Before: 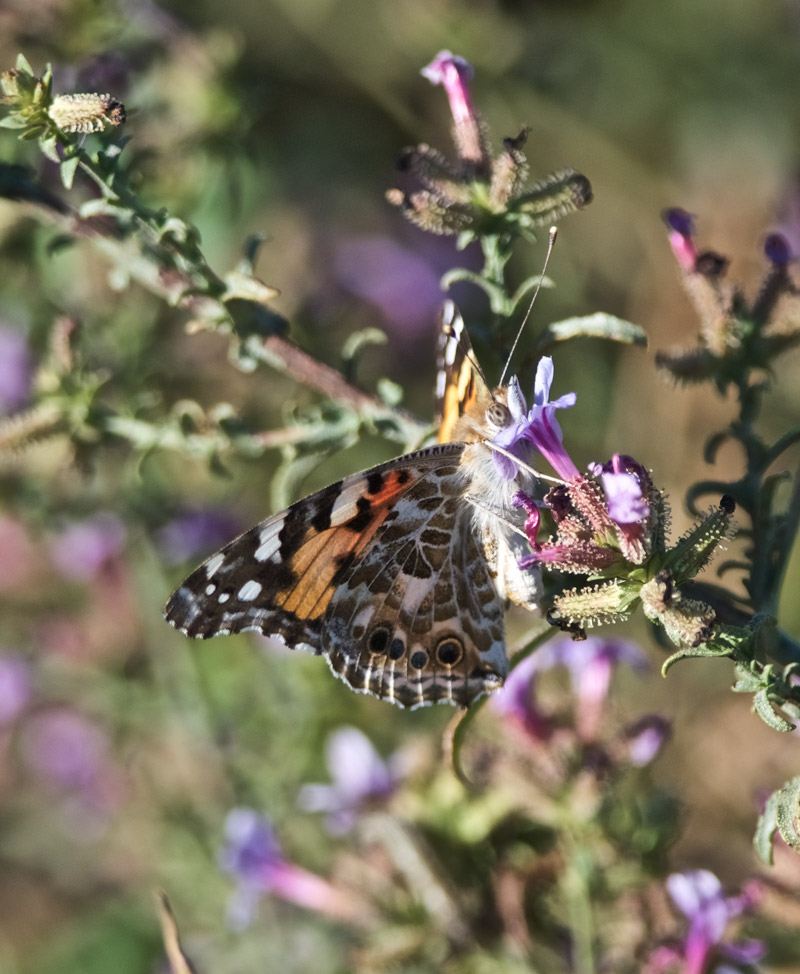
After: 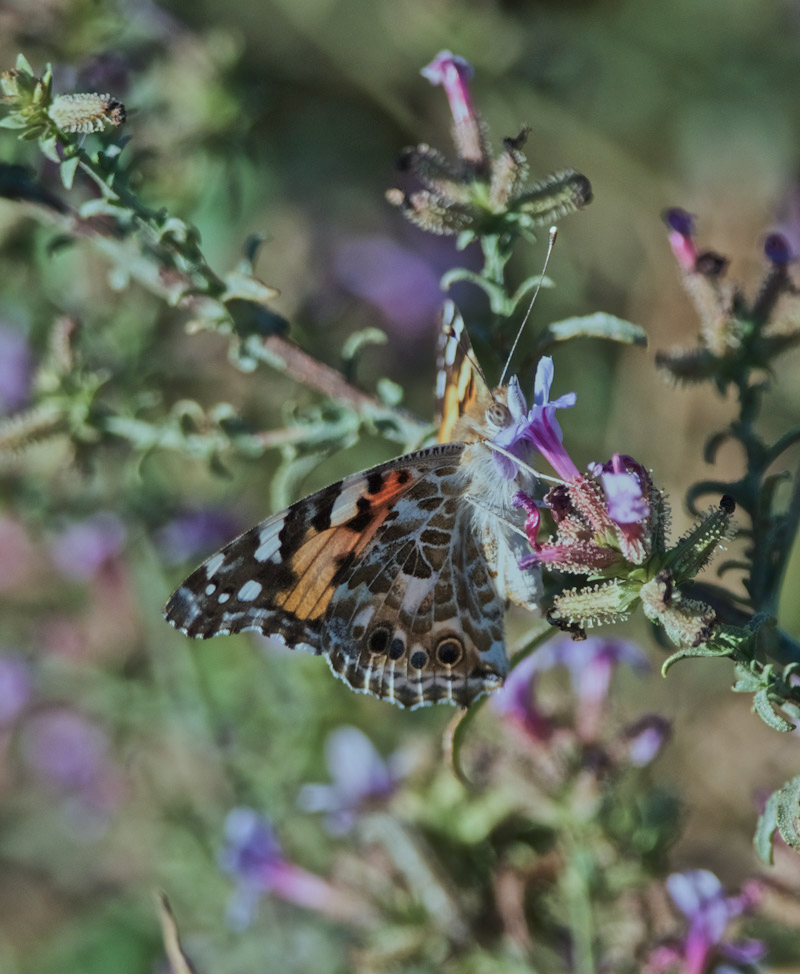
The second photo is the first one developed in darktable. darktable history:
color correction: highlights a* -10.04, highlights b* -10.37
tone equalizer: -8 EV -0.002 EV, -7 EV 0.005 EV, -6 EV -0.008 EV, -5 EV 0.007 EV, -4 EV -0.042 EV, -3 EV -0.233 EV, -2 EV -0.662 EV, -1 EV -0.983 EV, +0 EV -0.969 EV, smoothing diameter 2%, edges refinement/feathering 20, mask exposure compensation -1.57 EV, filter diffusion 5
